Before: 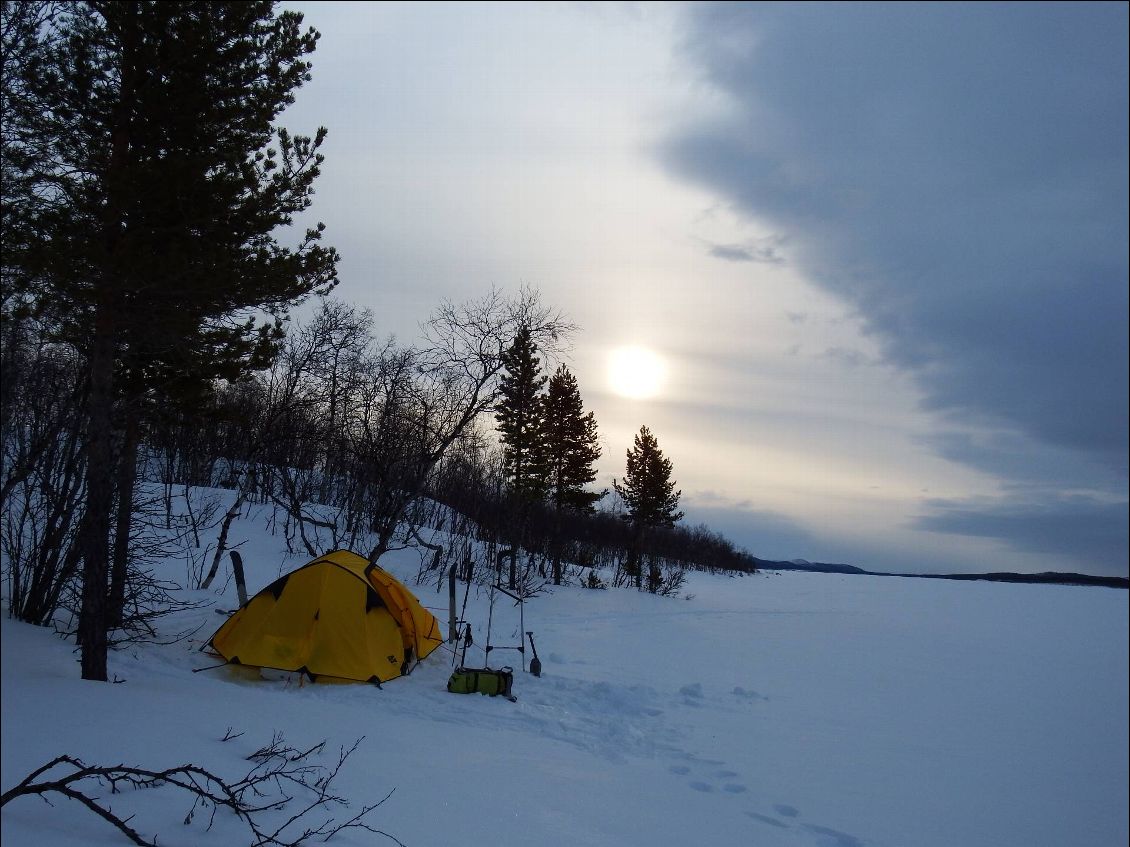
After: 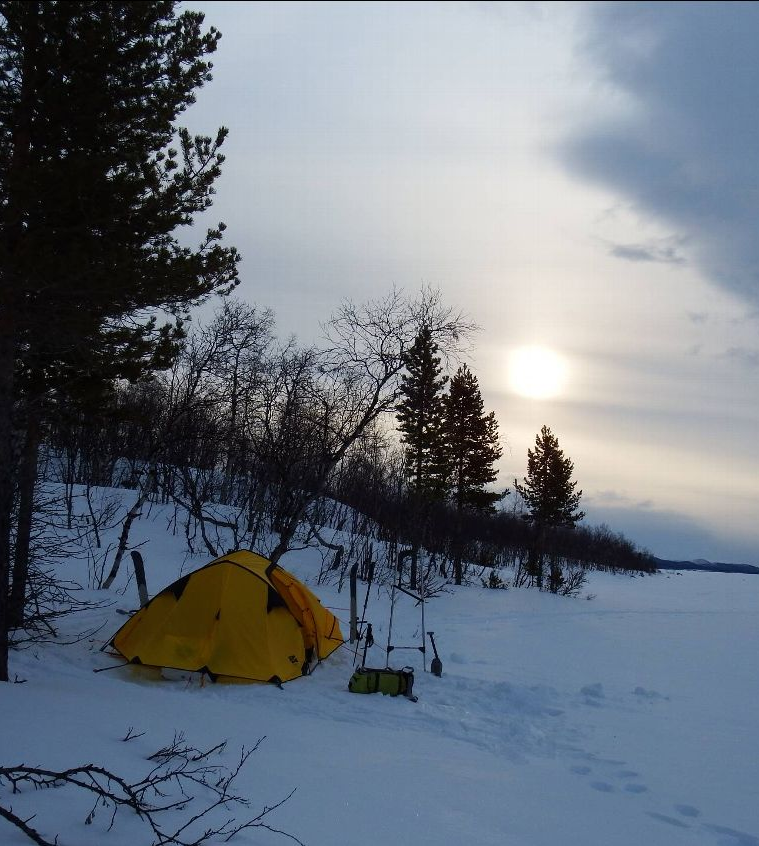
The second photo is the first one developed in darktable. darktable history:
crop and rotate: left 8.784%, right 23.96%
